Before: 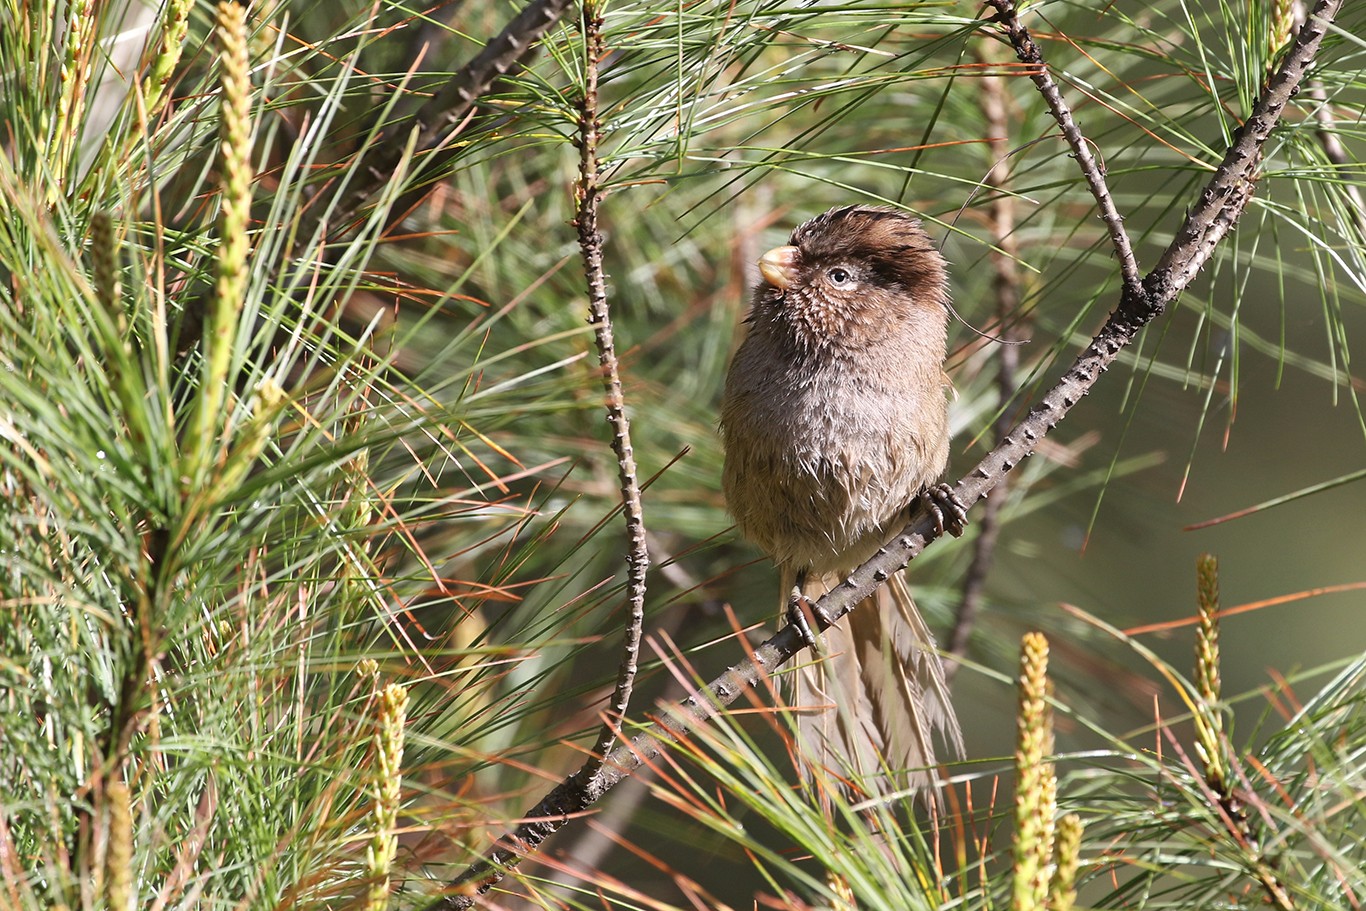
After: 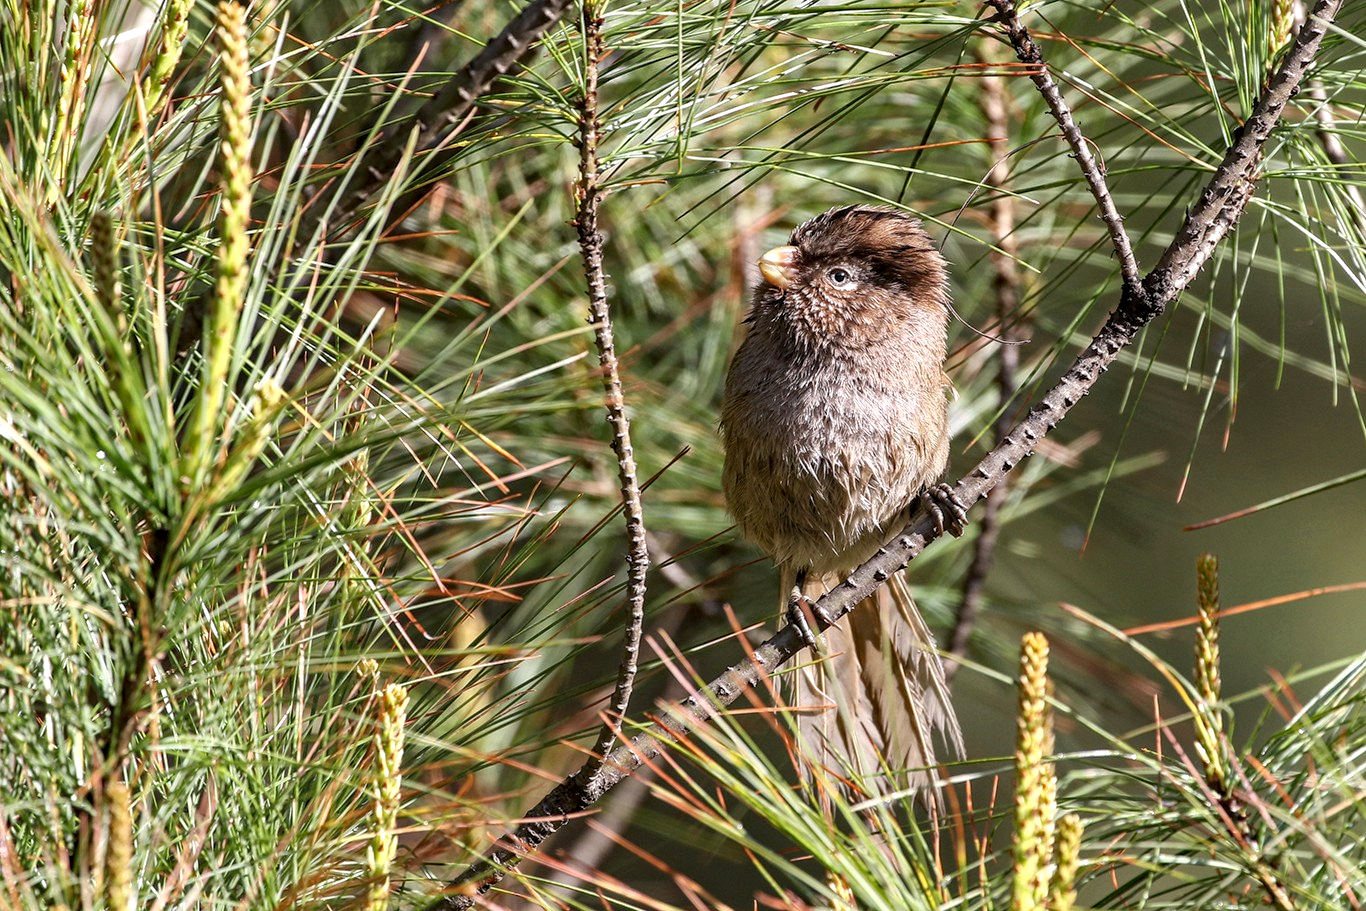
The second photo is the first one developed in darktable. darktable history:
local contrast: detail 142%
haze removal: strength 0.301, distance 0.248, compatibility mode true, adaptive false
